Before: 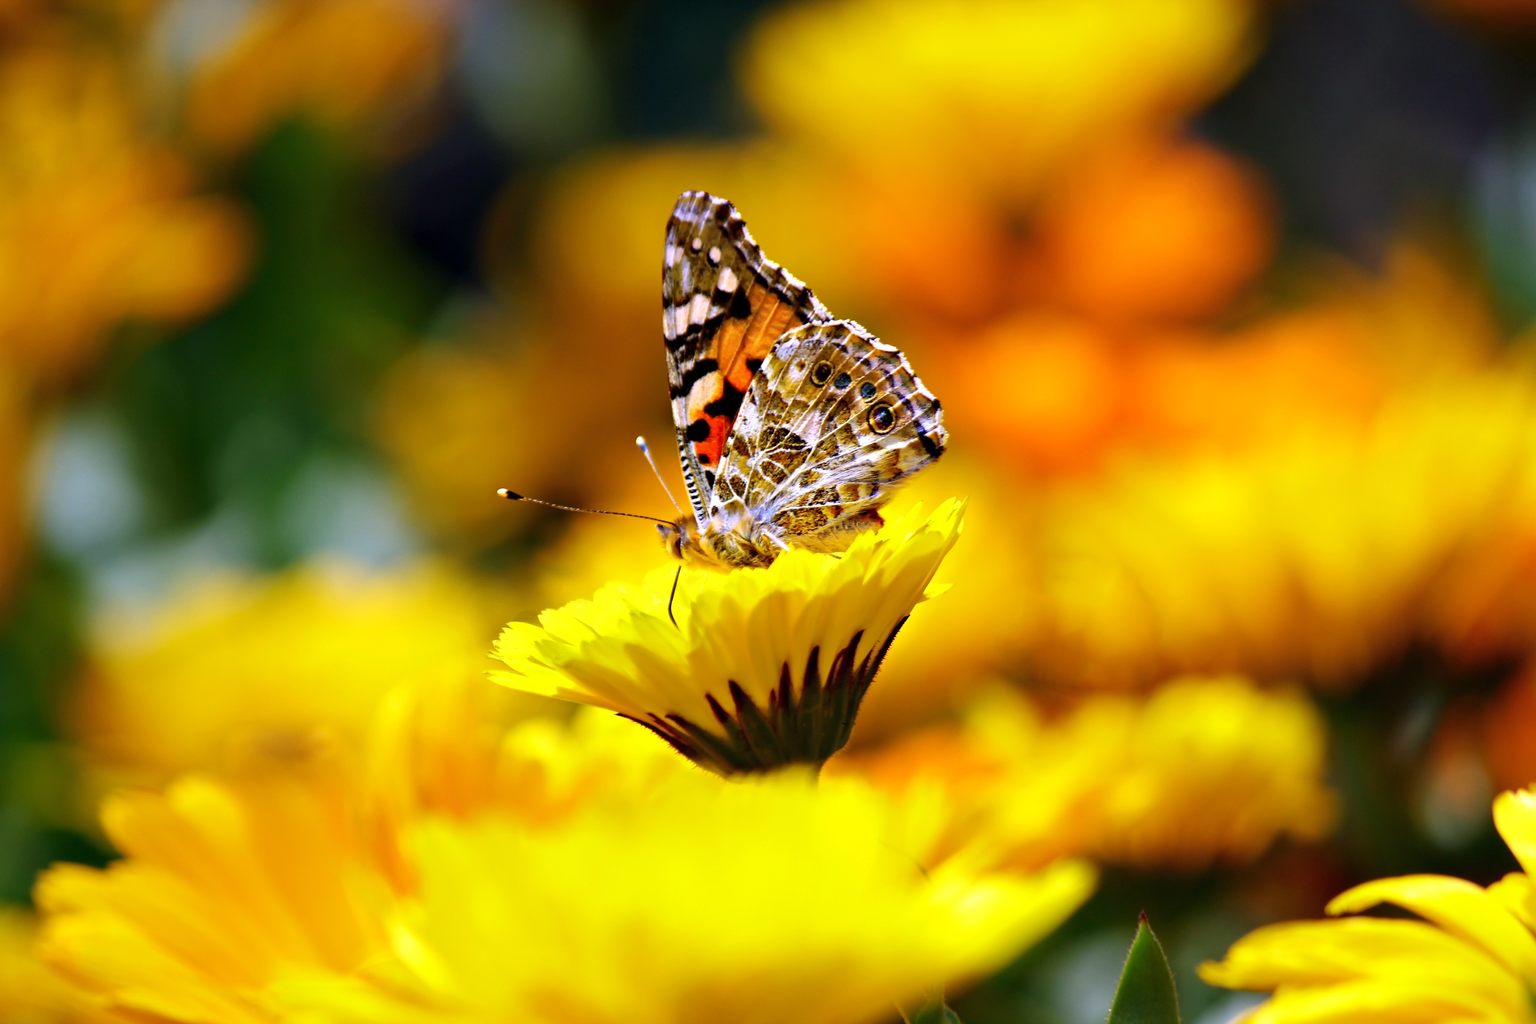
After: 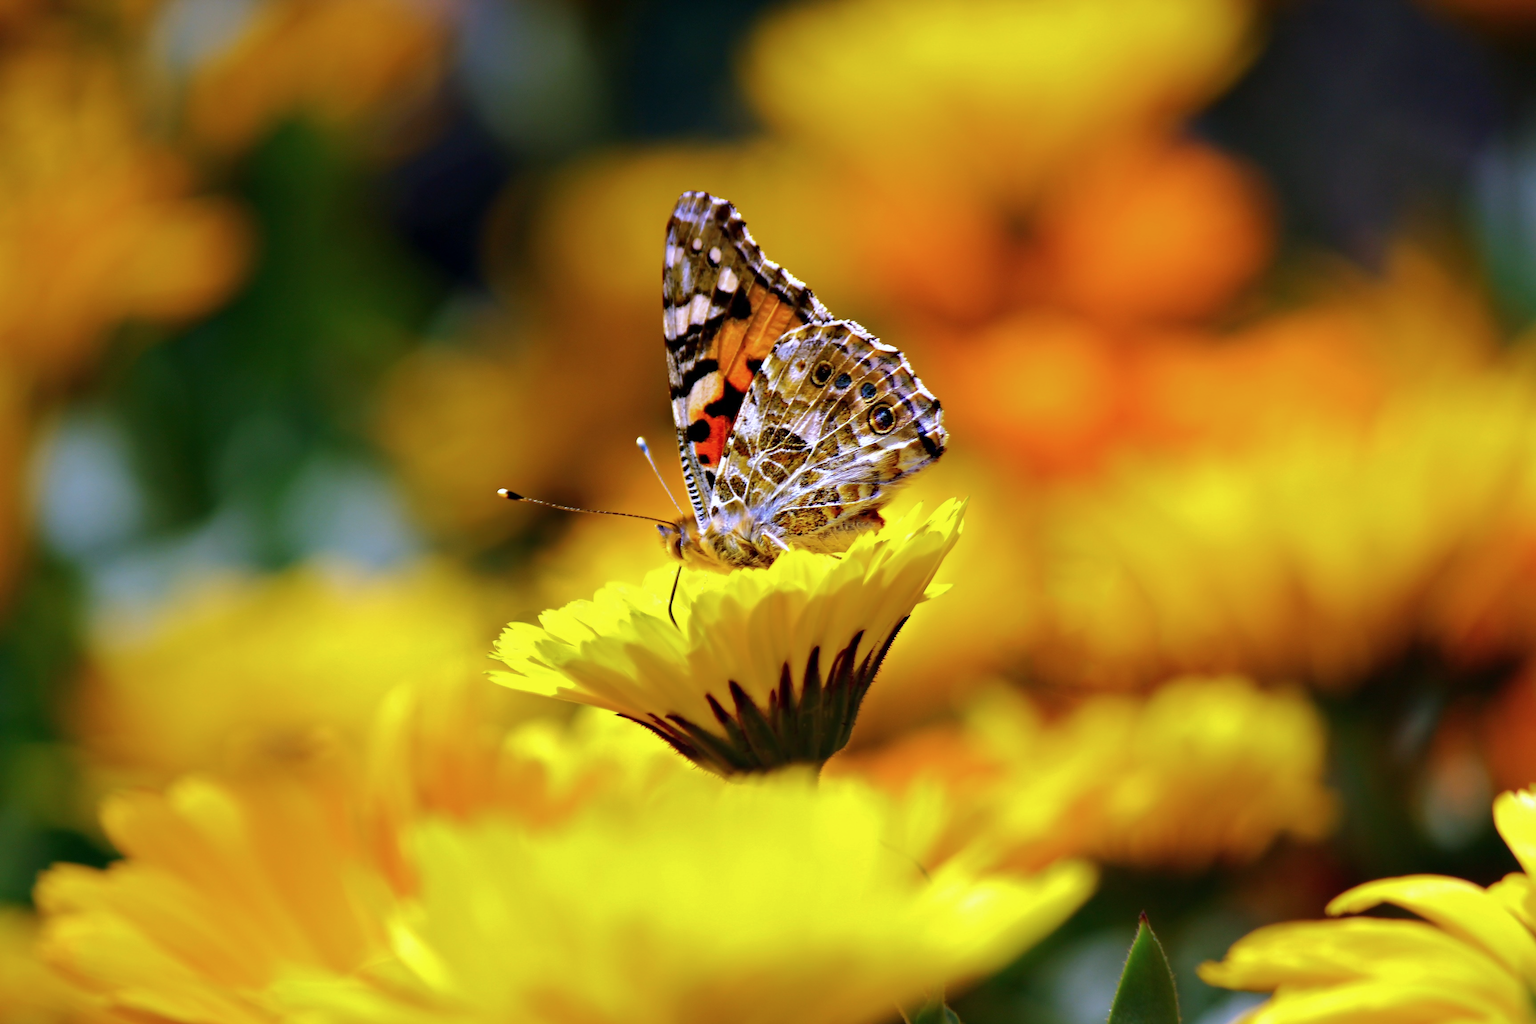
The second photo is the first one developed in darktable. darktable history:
rgb curve: curves: ch0 [(0, 0) (0.175, 0.154) (0.785, 0.663) (1, 1)]
color calibration: illuminant as shot in camera, x 0.358, y 0.373, temperature 4628.91 K
